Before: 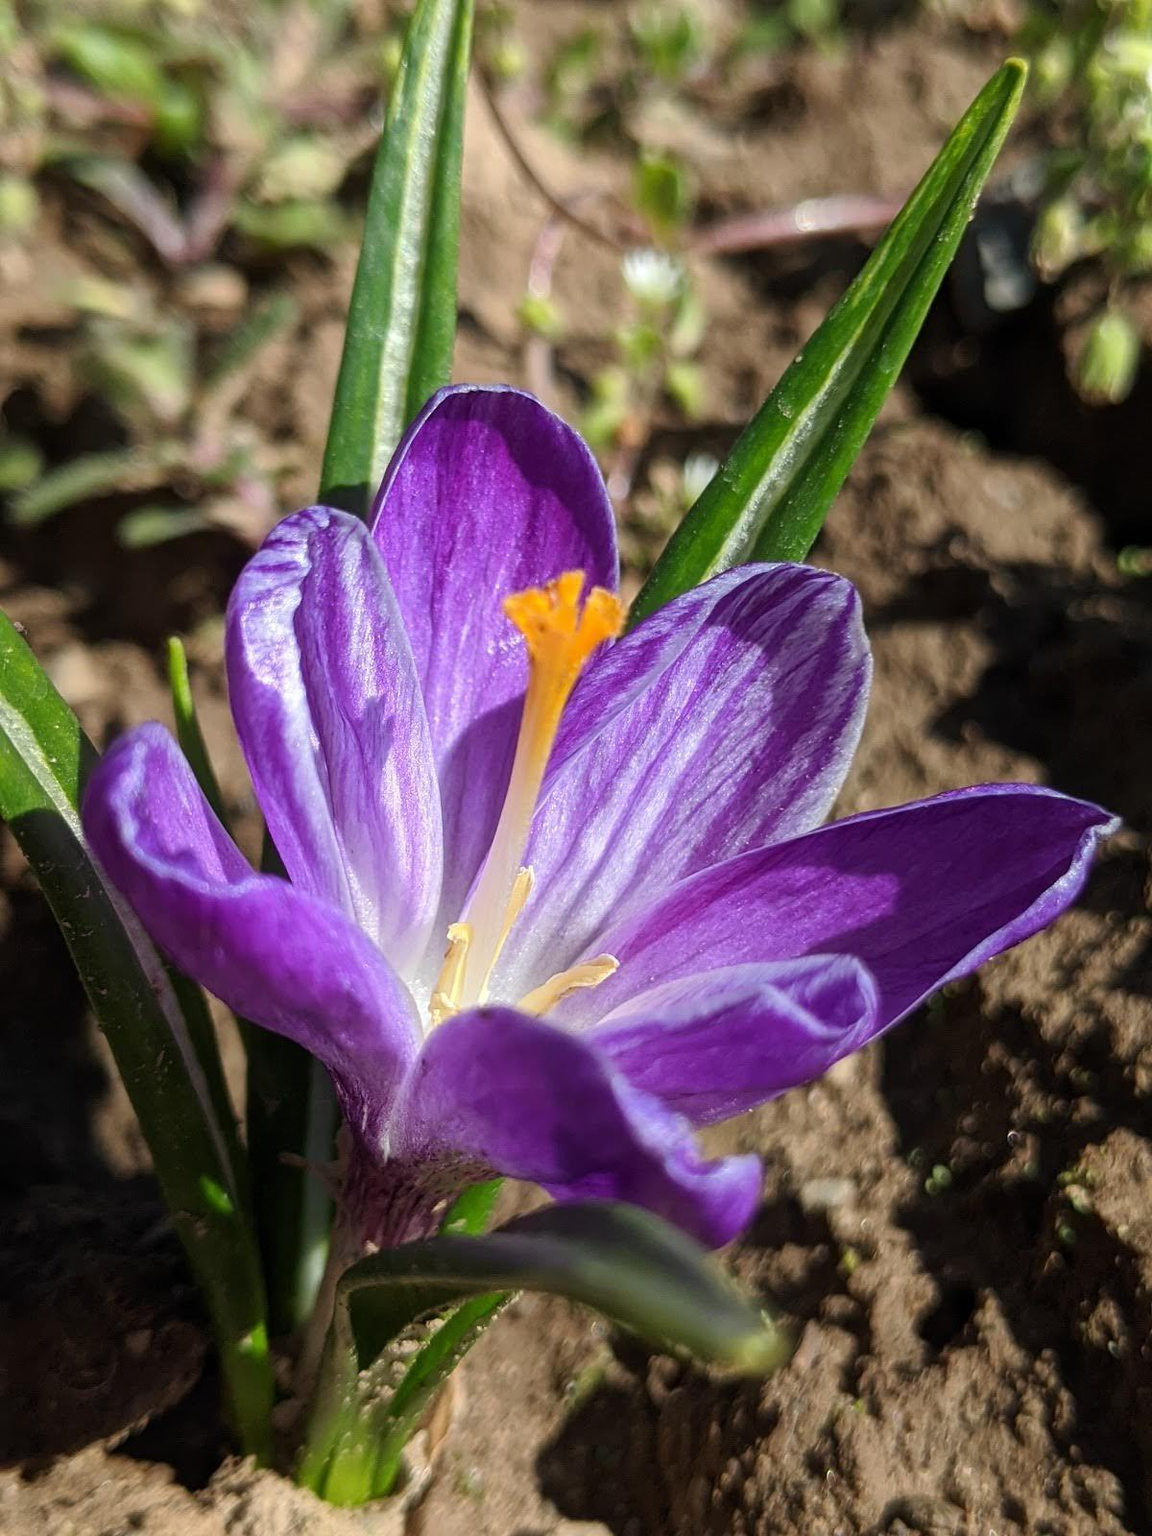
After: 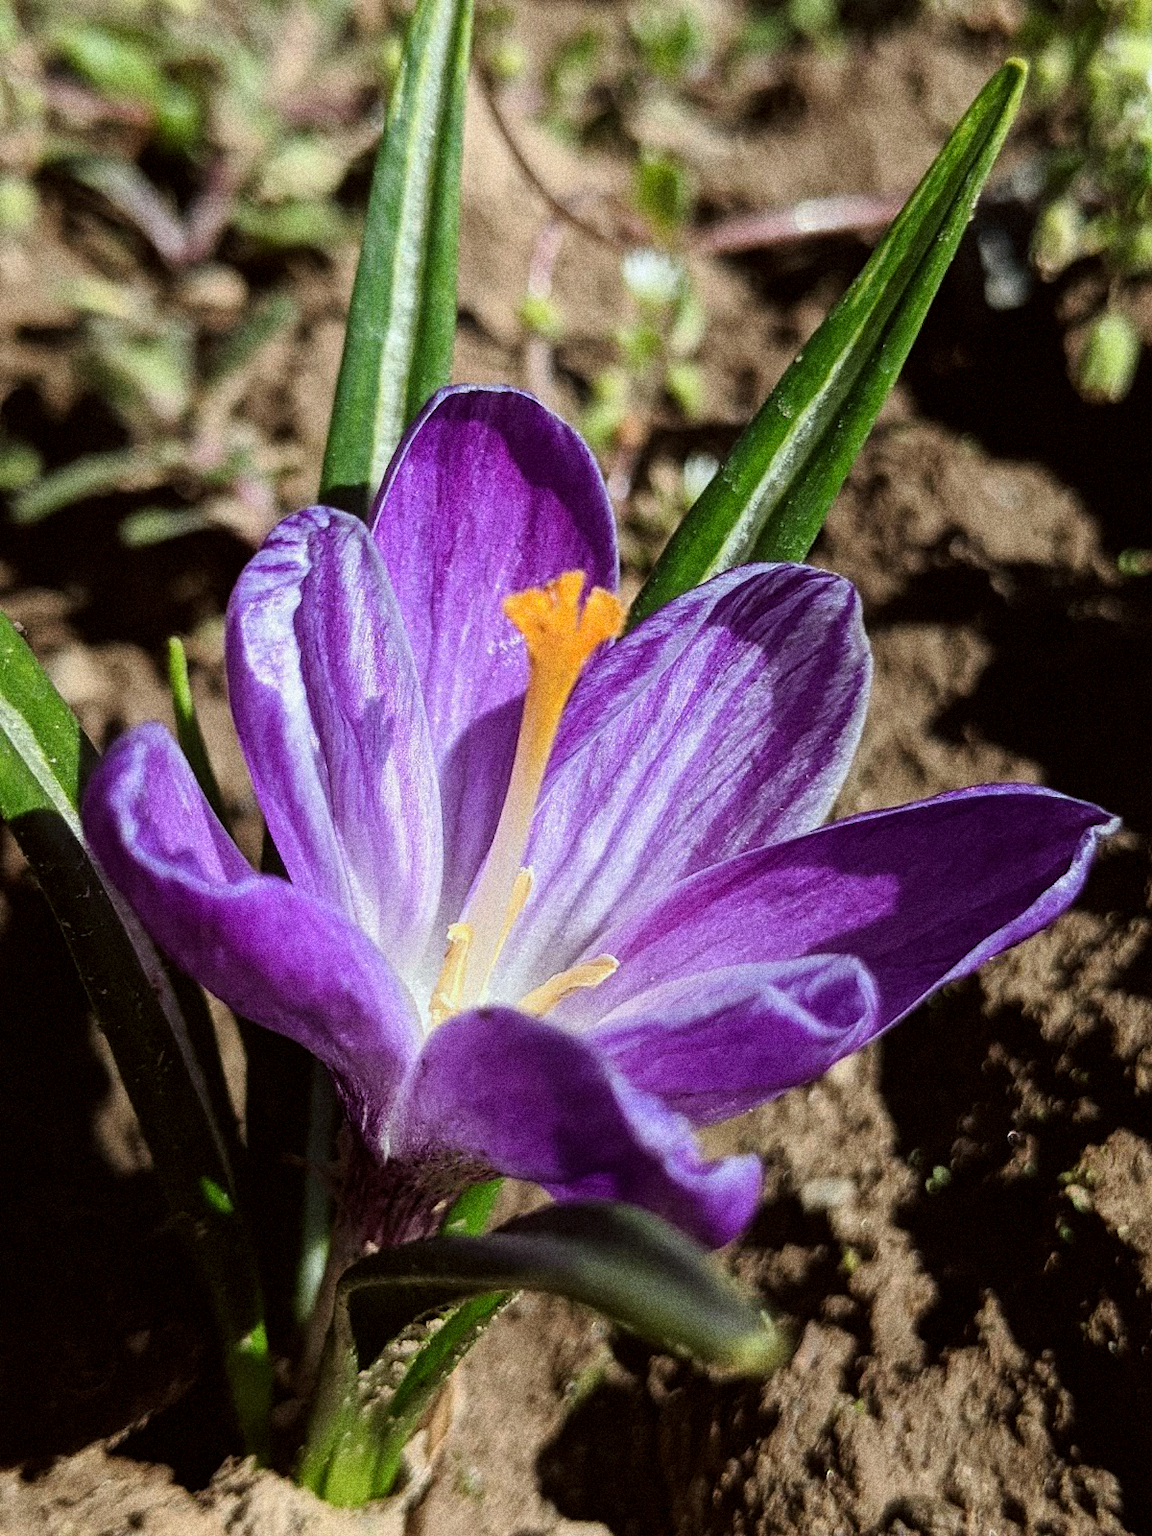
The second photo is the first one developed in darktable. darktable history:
filmic rgb: black relative exposure -8.07 EV, white relative exposure 3 EV, hardness 5.35, contrast 1.25
grain: coarseness 14.49 ISO, strength 48.04%, mid-tones bias 35%
color correction: highlights a* -2.73, highlights b* -2.09, shadows a* 2.41, shadows b* 2.73
